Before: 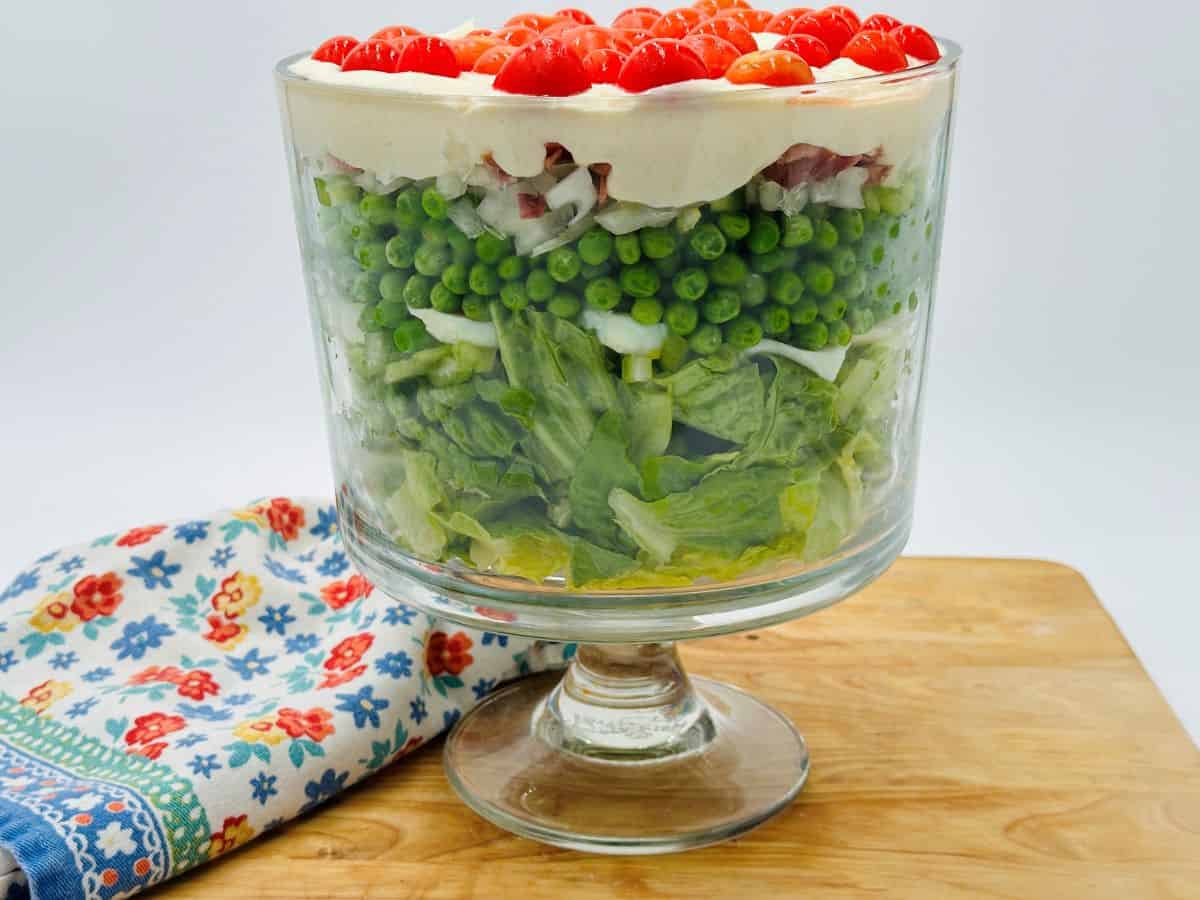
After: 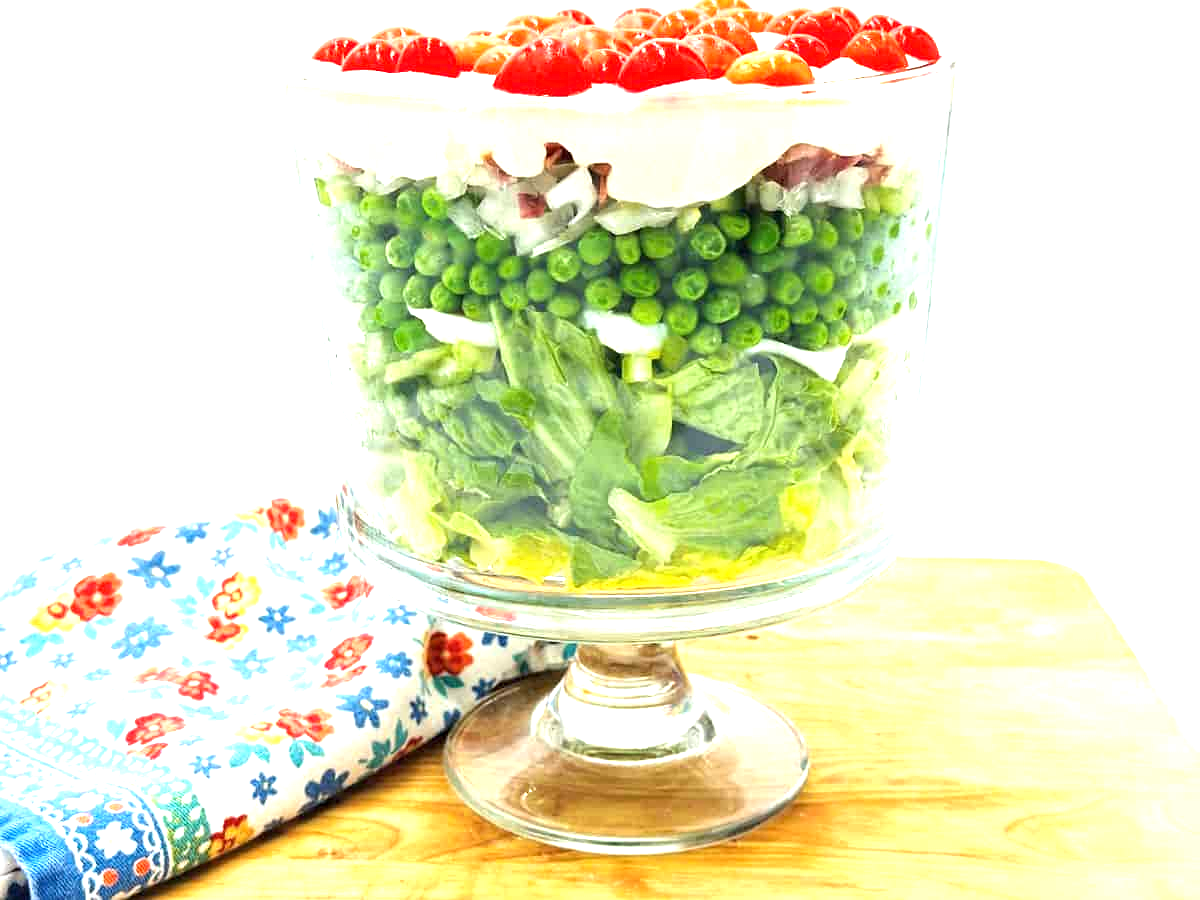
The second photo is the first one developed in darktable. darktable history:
sharpen: amount 0.2
white balance: red 0.986, blue 1.01
exposure: black level correction 0, exposure 1.625 EV, compensate exposure bias true, compensate highlight preservation false
